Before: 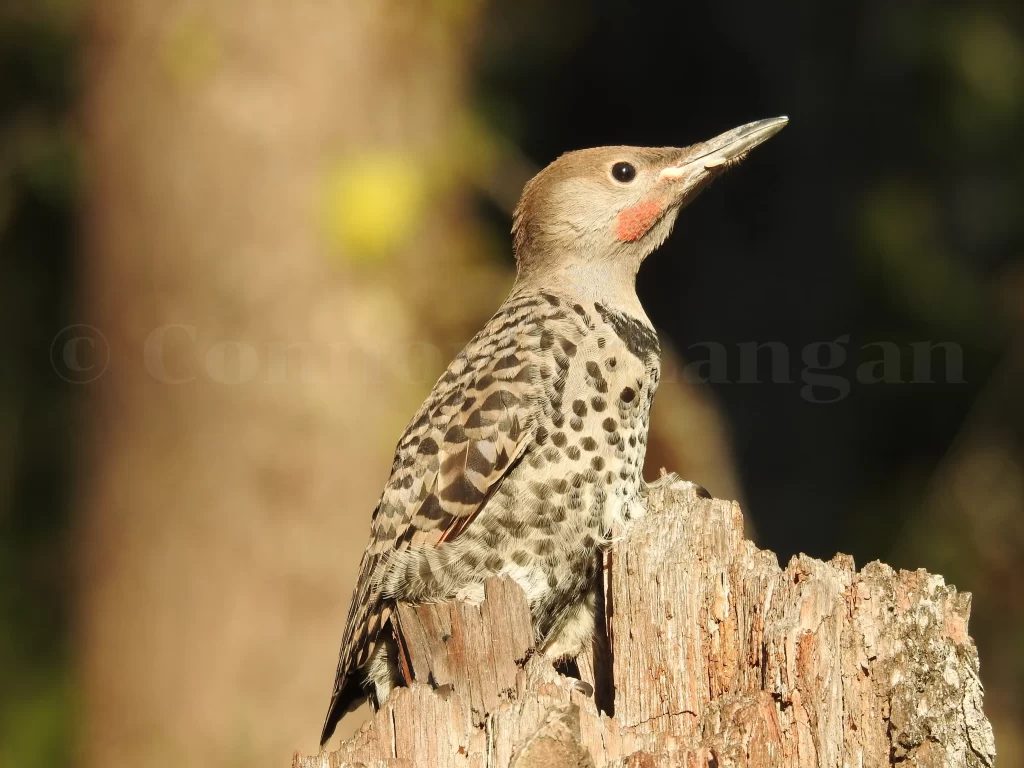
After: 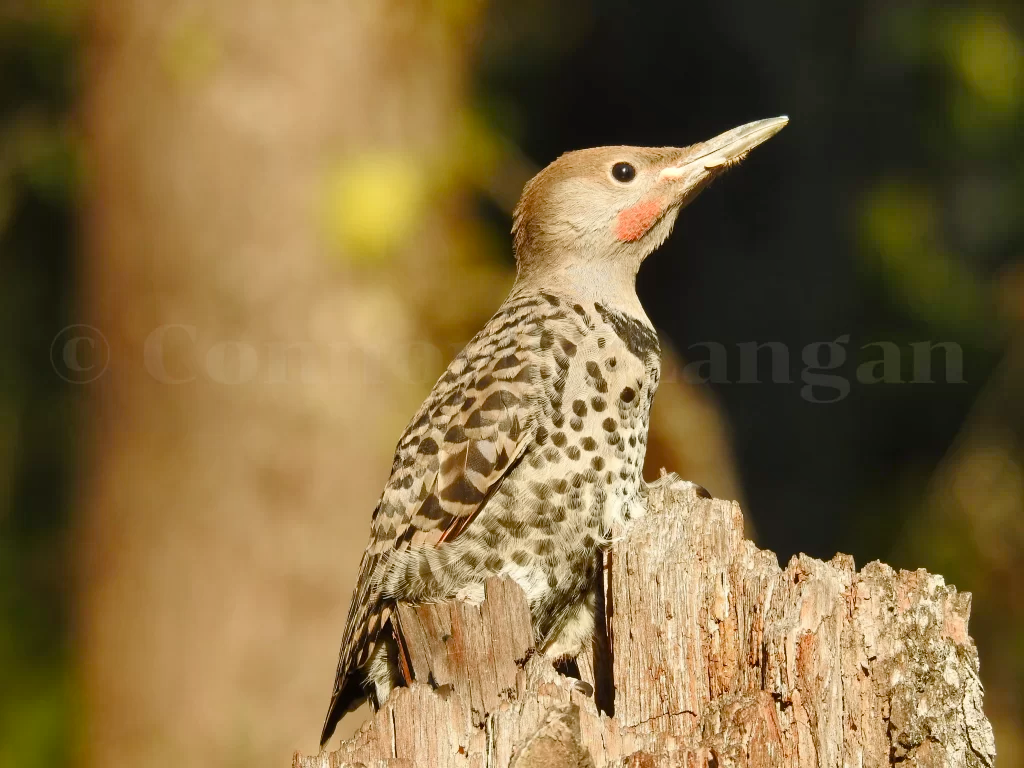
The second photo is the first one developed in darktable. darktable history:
color balance rgb: perceptual saturation grading › global saturation 20%, perceptual saturation grading › highlights -25%, perceptual saturation grading › shadows 25%
base curve: exposure shift 0, preserve colors none
shadows and highlights: low approximation 0.01, soften with gaussian
